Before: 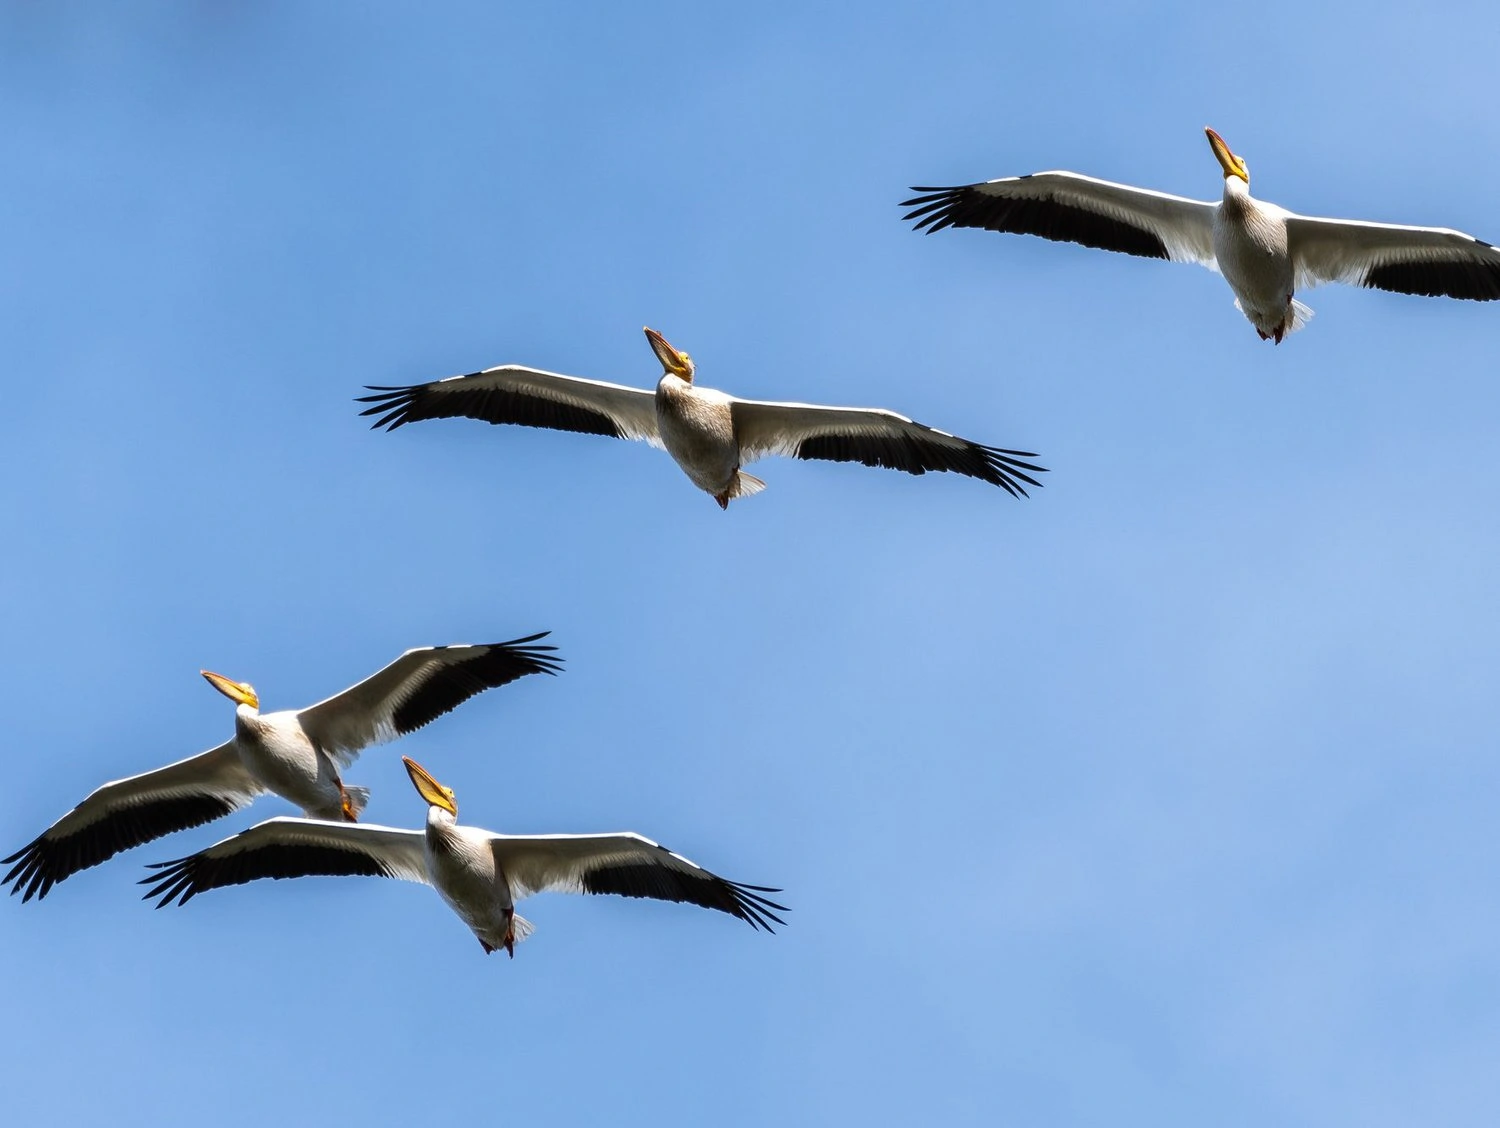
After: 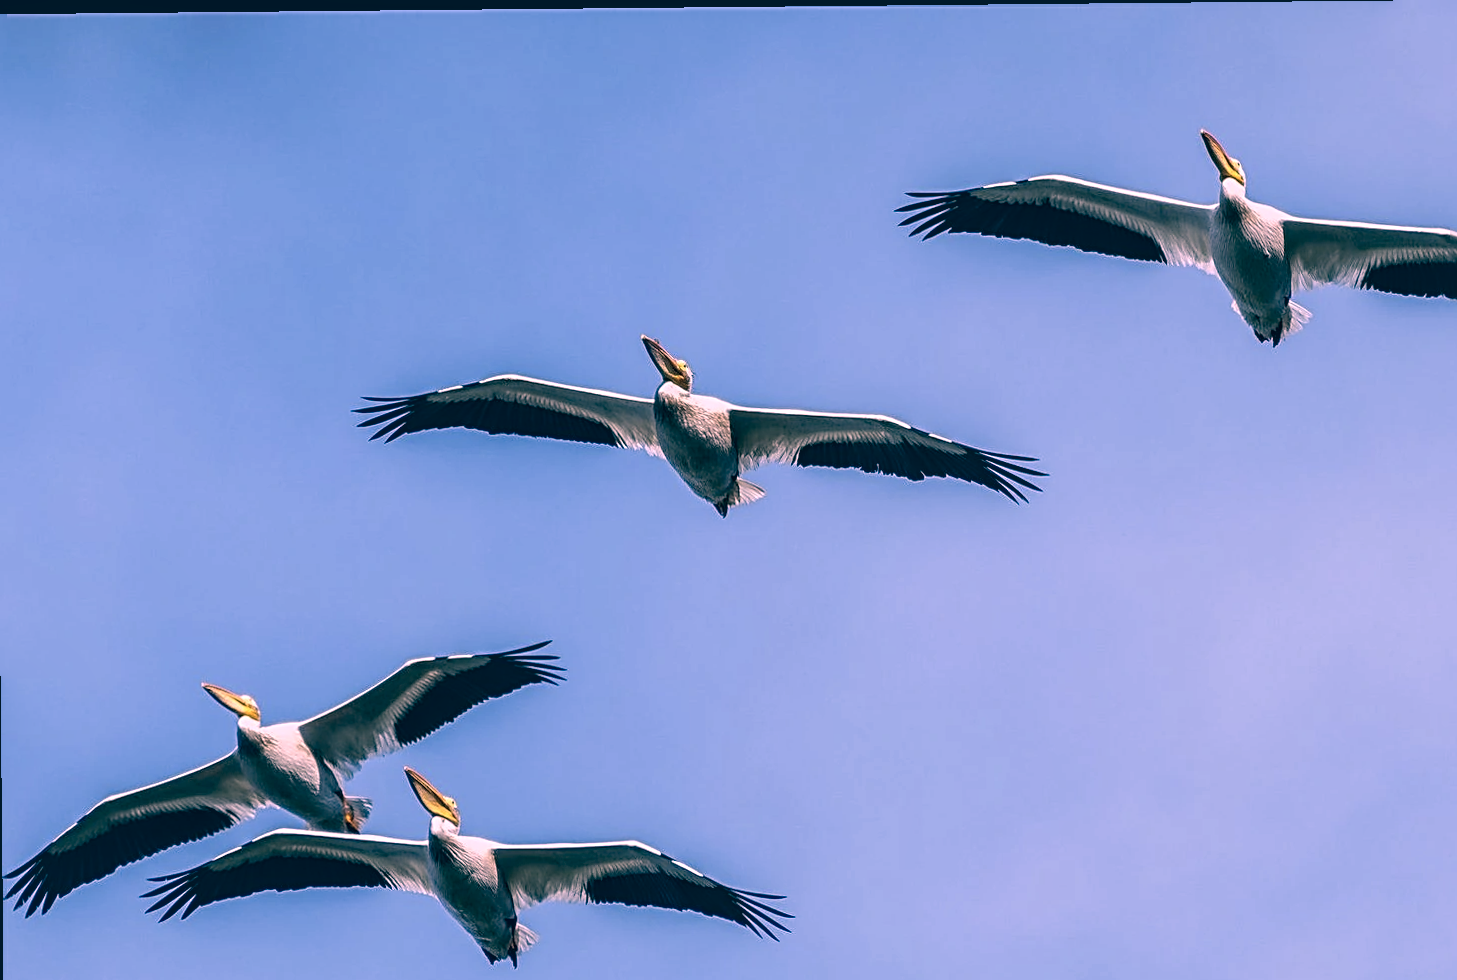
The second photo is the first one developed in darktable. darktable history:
tone equalizer: on, module defaults
contrast brightness saturation: contrast -0.045, saturation -0.407
crop and rotate: angle 0.566°, left 0.404%, right 3.161%, bottom 14.16%
local contrast: on, module defaults
sharpen: radius 2.559, amount 0.652
color correction: highlights a* 16.51, highlights b* 0.212, shadows a* -15.47, shadows b* -14.51, saturation 1.51
